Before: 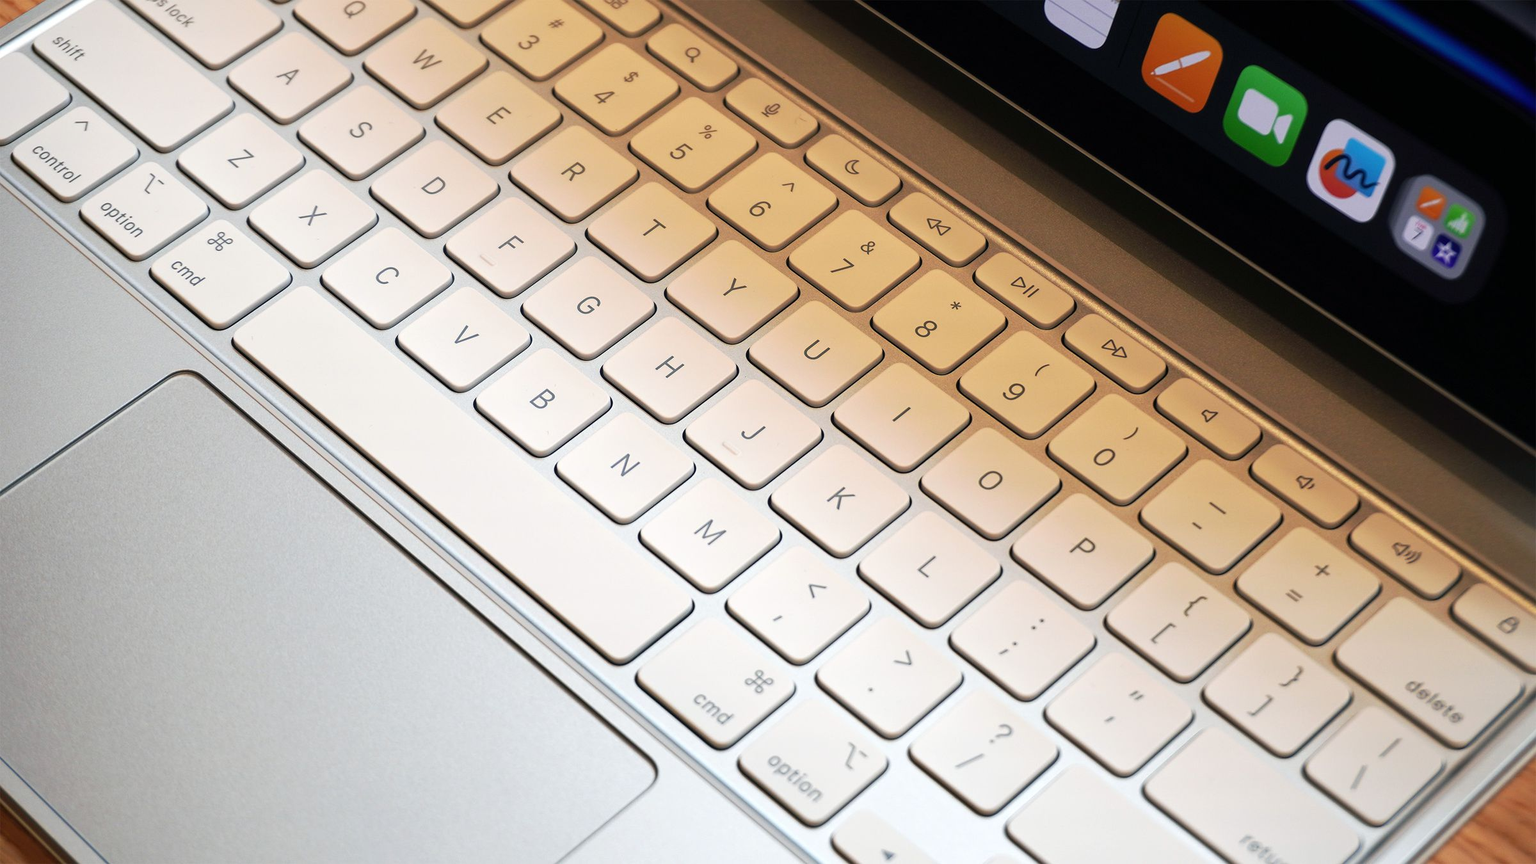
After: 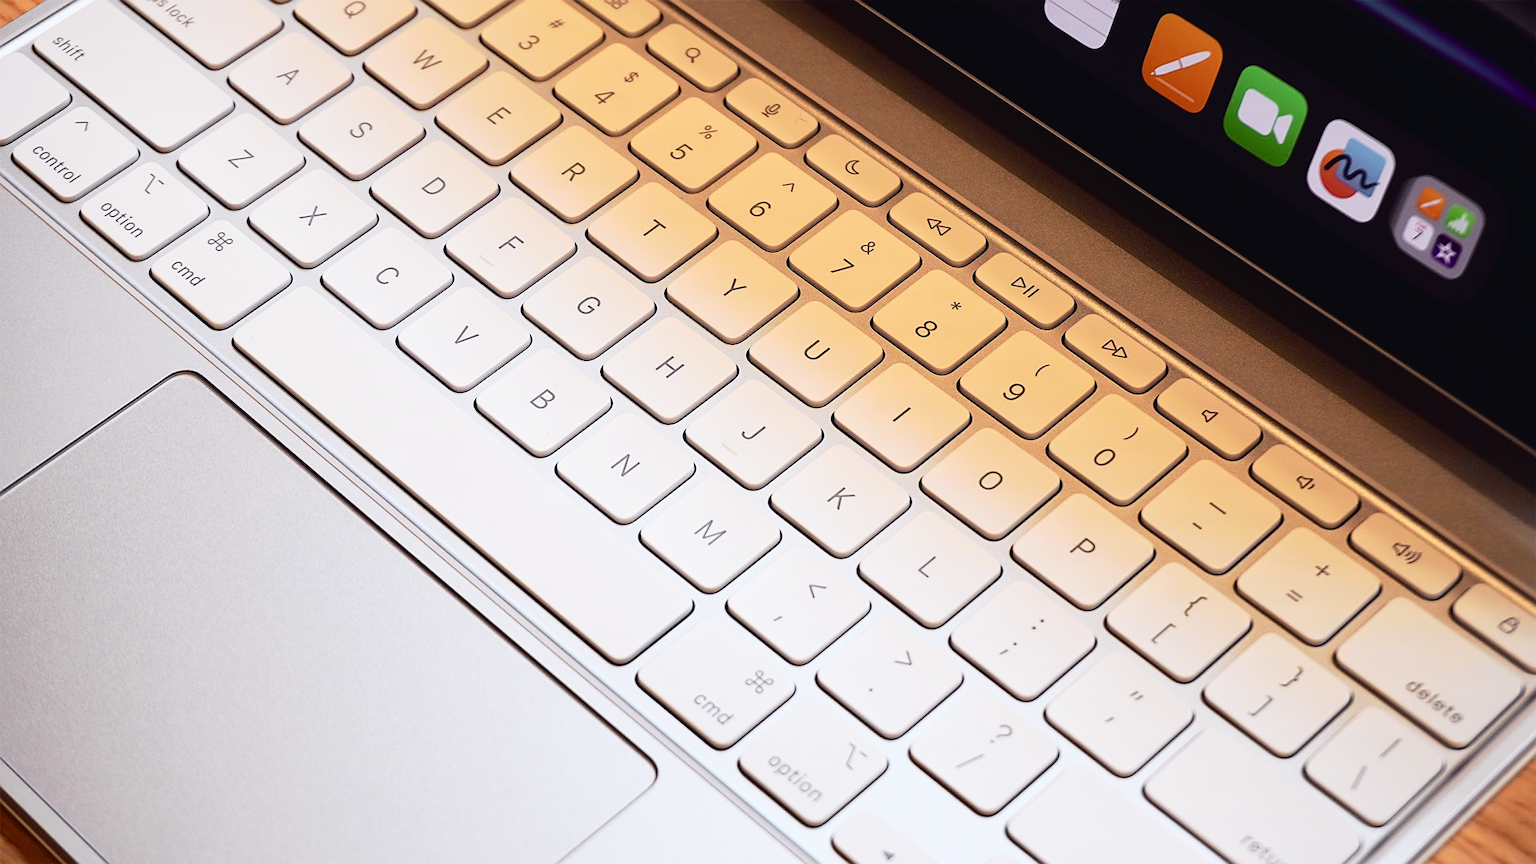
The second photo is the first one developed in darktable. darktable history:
sharpen: on, module defaults
tone curve: curves: ch0 [(0, 0.023) (0.104, 0.058) (0.21, 0.162) (0.469, 0.524) (0.579, 0.65) (0.725, 0.8) (0.858, 0.903) (1, 0.974)]; ch1 [(0, 0) (0.414, 0.395) (0.447, 0.447) (0.502, 0.501) (0.521, 0.512) (0.57, 0.563) (0.618, 0.61) (0.654, 0.642) (1, 1)]; ch2 [(0, 0) (0.356, 0.408) (0.437, 0.453) (0.492, 0.485) (0.524, 0.508) (0.566, 0.567) (0.595, 0.604) (1, 1)], color space Lab, independent channels, preserve colors none
rgb levels: mode RGB, independent channels, levels [[0, 0.474, 1], [0, 0.5, 1], [0, 0.5, 1]]
